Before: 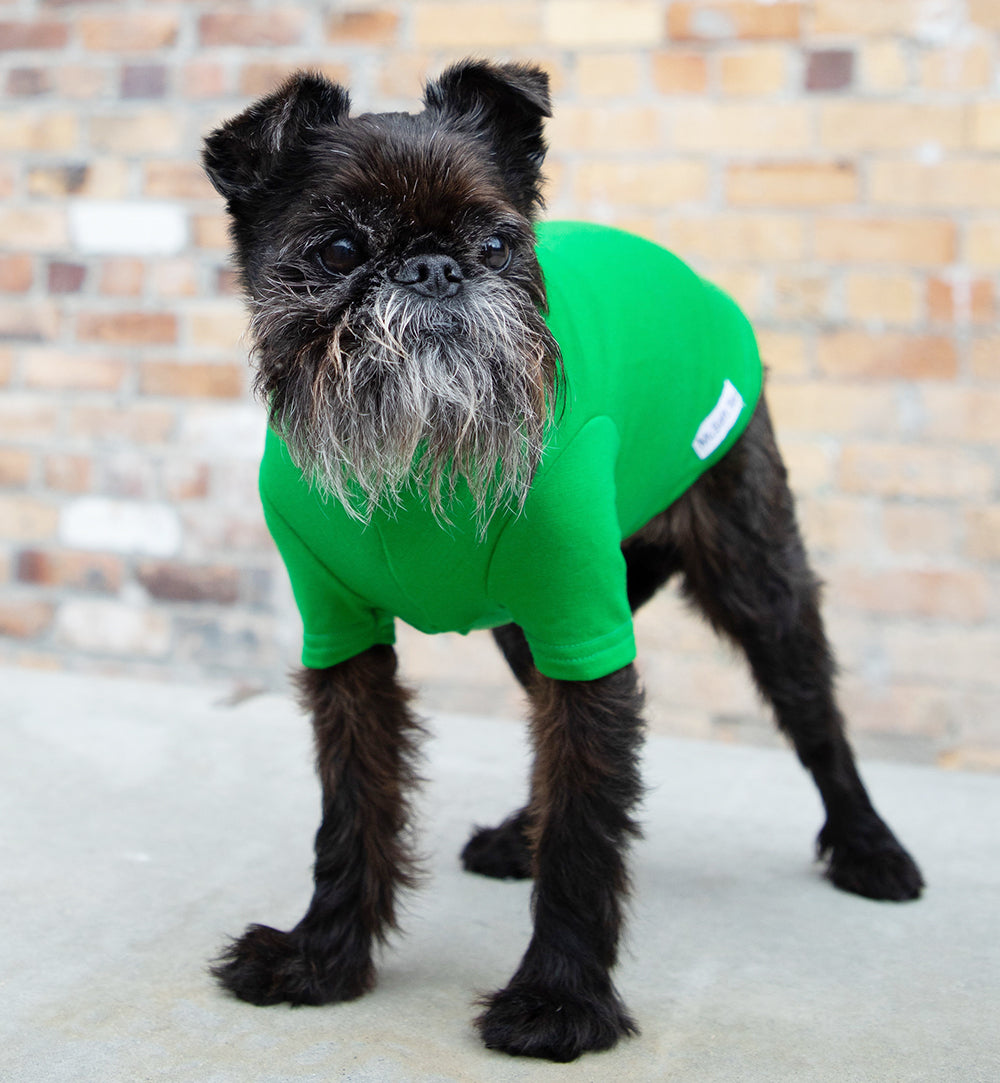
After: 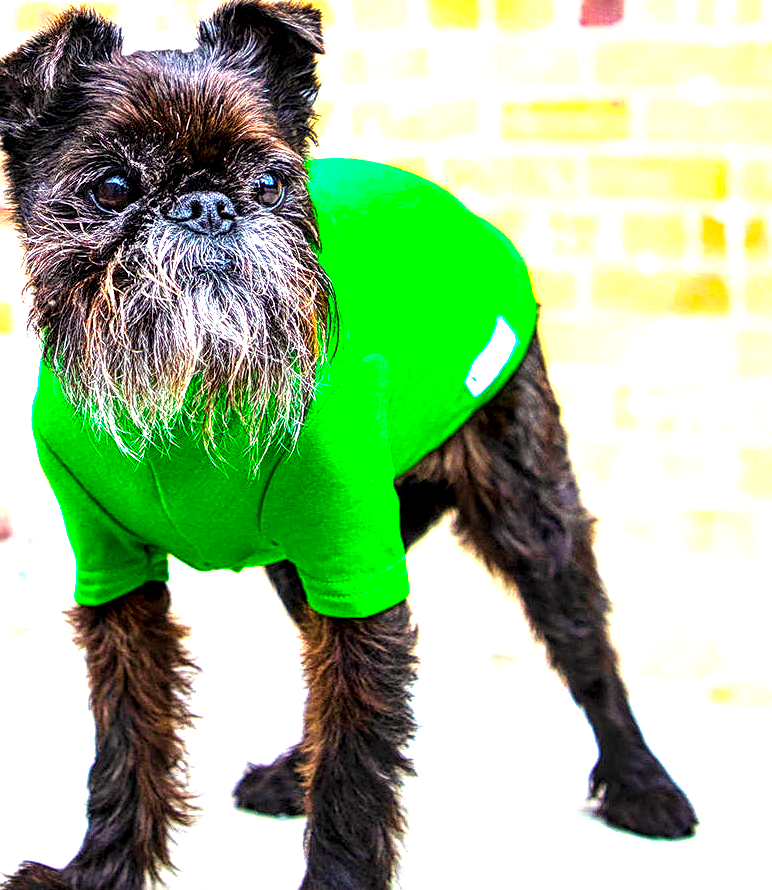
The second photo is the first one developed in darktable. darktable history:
shadows and highlights: shadows 36.62, highlights -27.08, soften with gaussian
crop: left 22.759%, top 5.874%, bottom 11.857%
exposure: black level correction 0.001, exposure 1.399 EV, compensate exposure bias true, compensate highlight preservation false
color correction: highlights a* 6.88, highlights b* 4.43
velvia: strength 24.73%
local contrast: detail 205%
color balance rgb: linear chroma grading › highlights 99.634%, linear chroma grading › global chroma 23.928%, perceptual saturation grading › global saturation 25.646%
sharpen: on, module defaults
